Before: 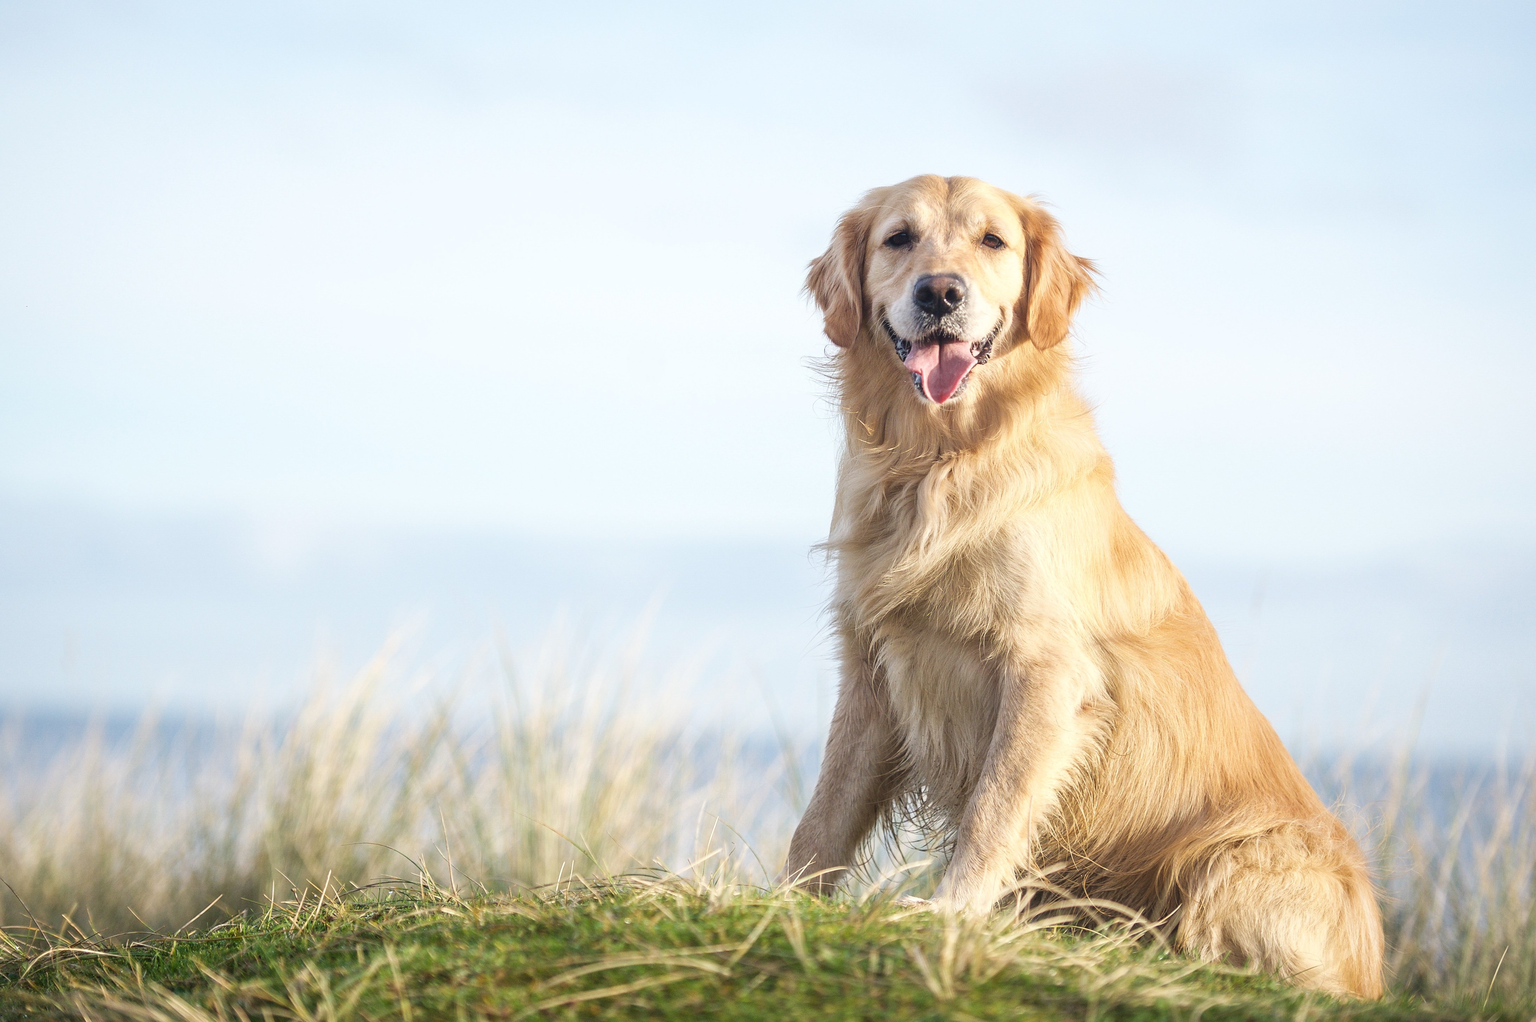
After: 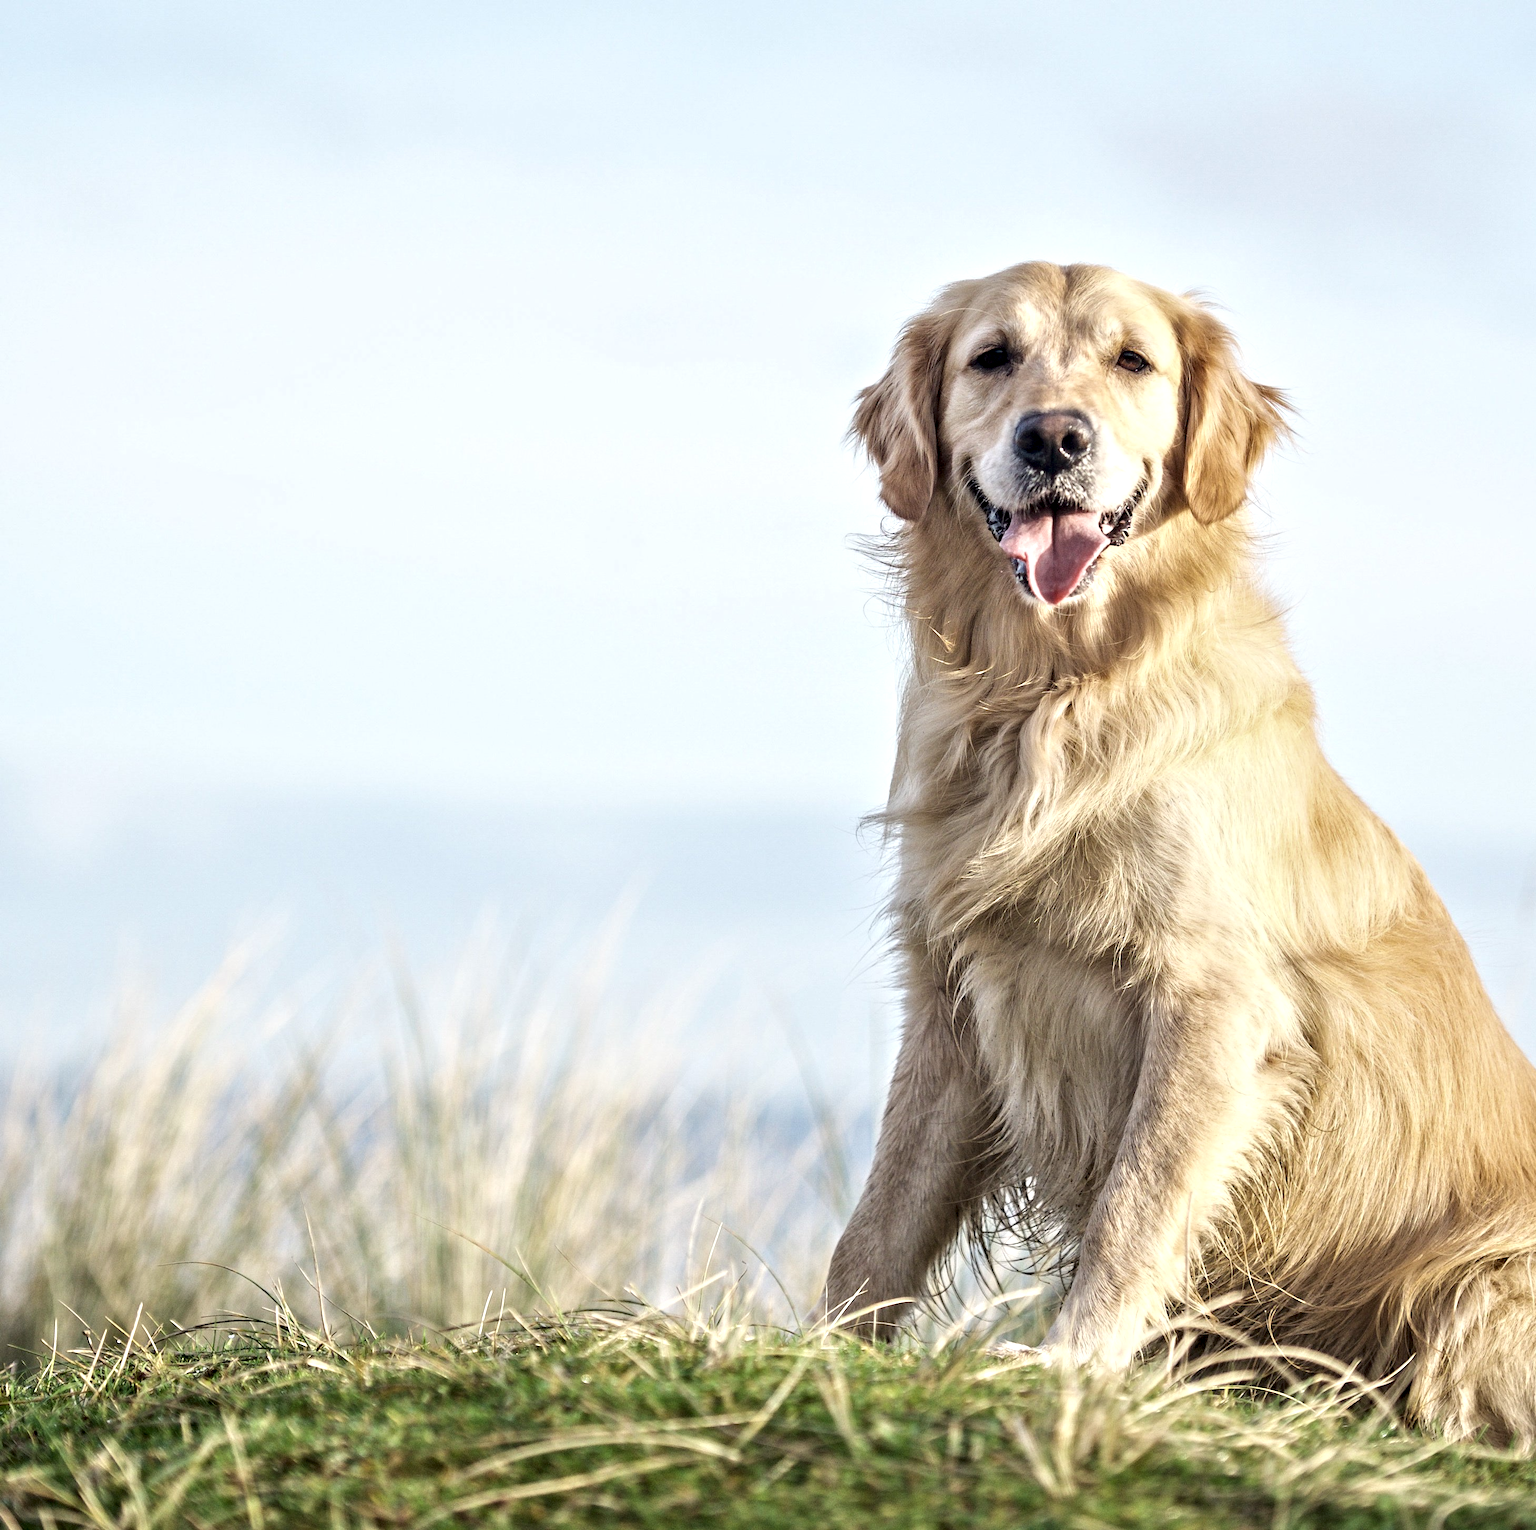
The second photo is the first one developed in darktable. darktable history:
crop: left 15.376%, right 17.812%
tone equalizer: edges refinement/feathering 500, mask exposure compensation -1.25 EV, preserve details no
color zones: curves: ch1 [(0.113, 0.438) (0.75, 0.5)]; ch2 [(0.12, 0.526) (0.75, 0.5)]
contrast equalizer: octaves 7, y [[0.511, 0.558, 0.631, 0.632, 0.559, 0.512], [0.5 ×6], [0.507, 0.559, 0.627, 0.644, 0.647, 0.647], [0 ×6], [0 ×6]]
